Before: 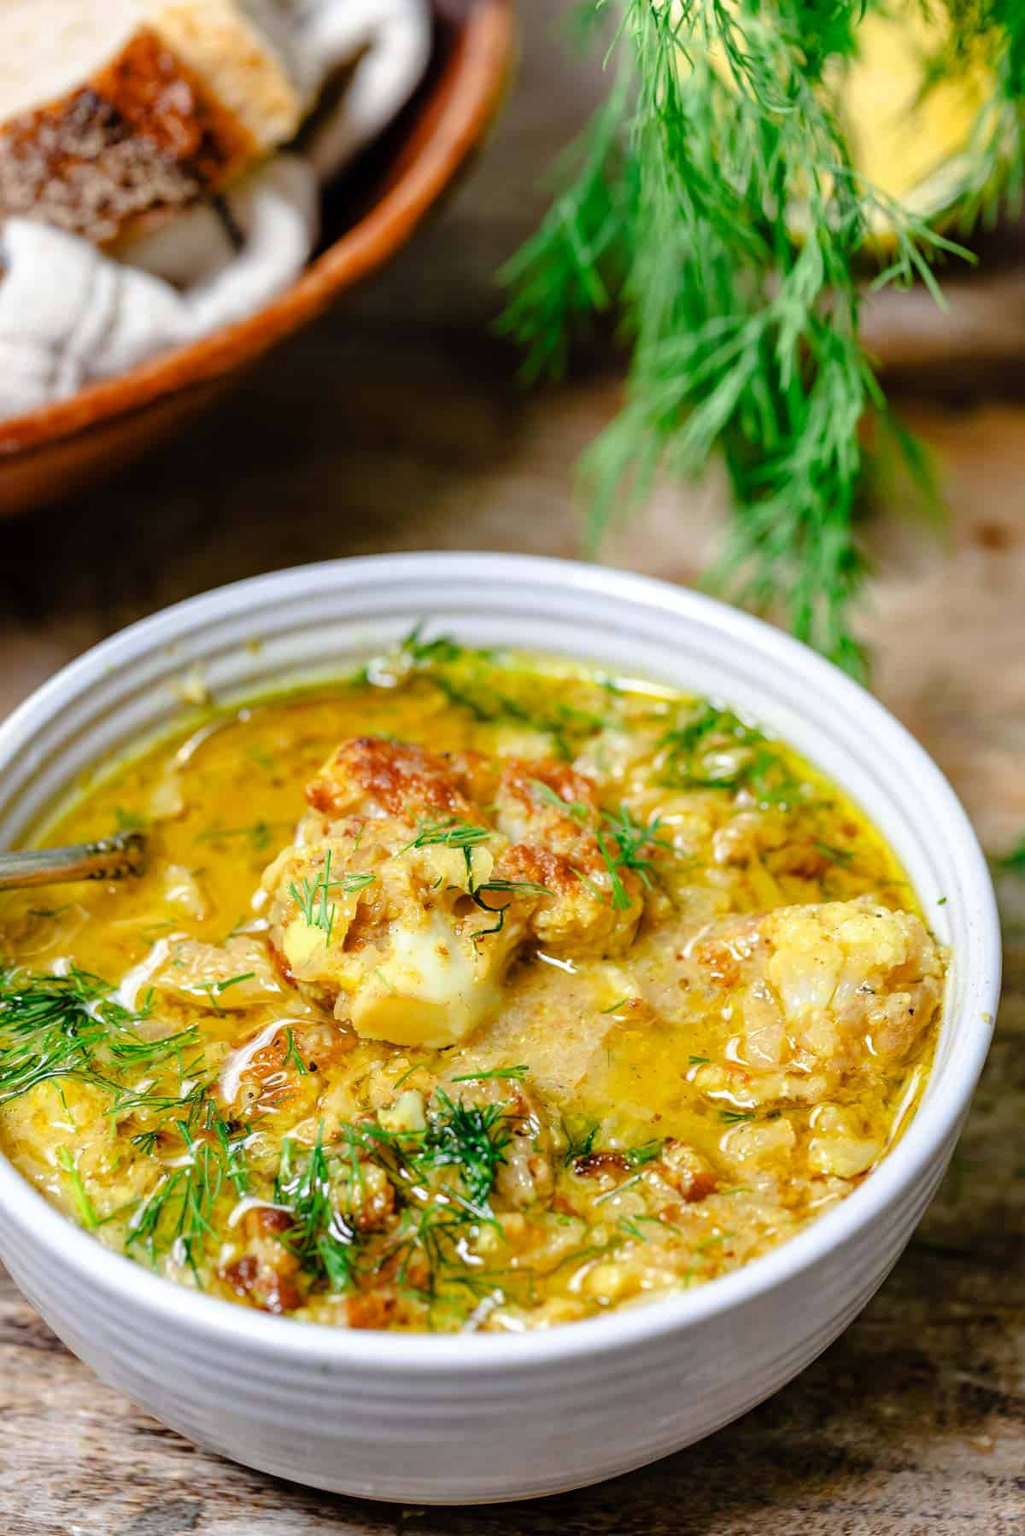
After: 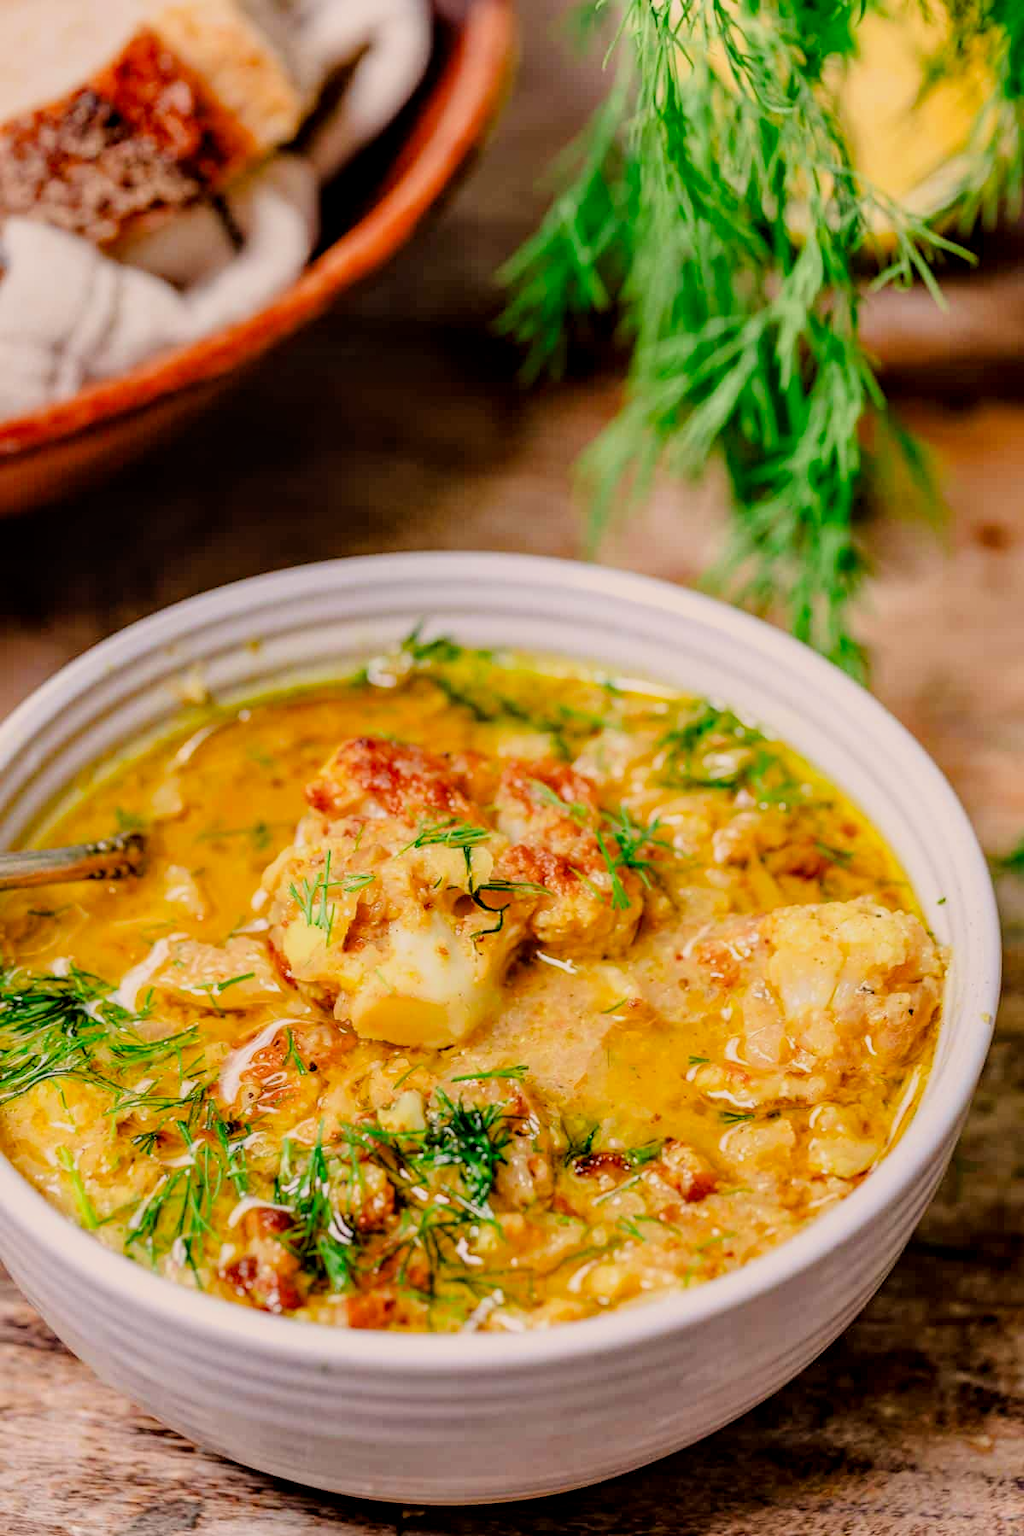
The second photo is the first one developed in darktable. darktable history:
white balance: red 1.127, blue 0.943
contrast brightness saturation: contrast 0.04, saturation 0.16
color balance: mode lift, gamma, gain (sRGB), lift [1, 1.049, 1, 1]
local contrast: on, module defaults
shadows and highlights: radius 331.84, shadows 53.55, highlights -100, compress 94.63%, highlights color adjustment 73.23%, soften with gaussian
filmic rgb: black relative exposure -7.65 EV, white relative exposure 4.56 EV, hardness 3.61
